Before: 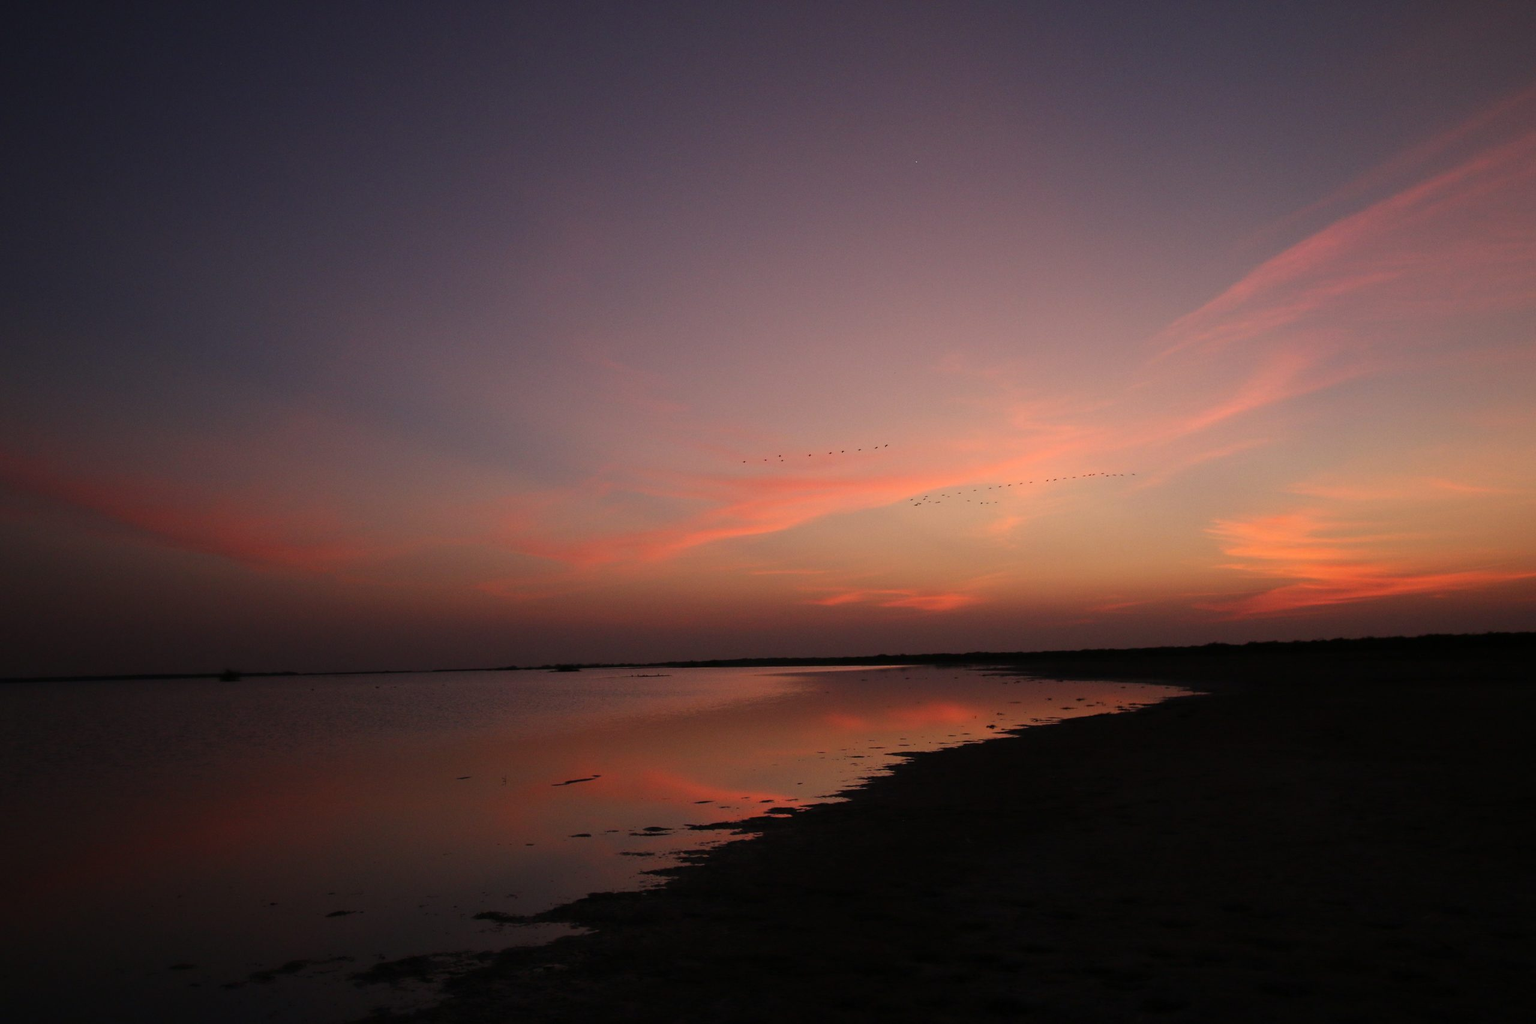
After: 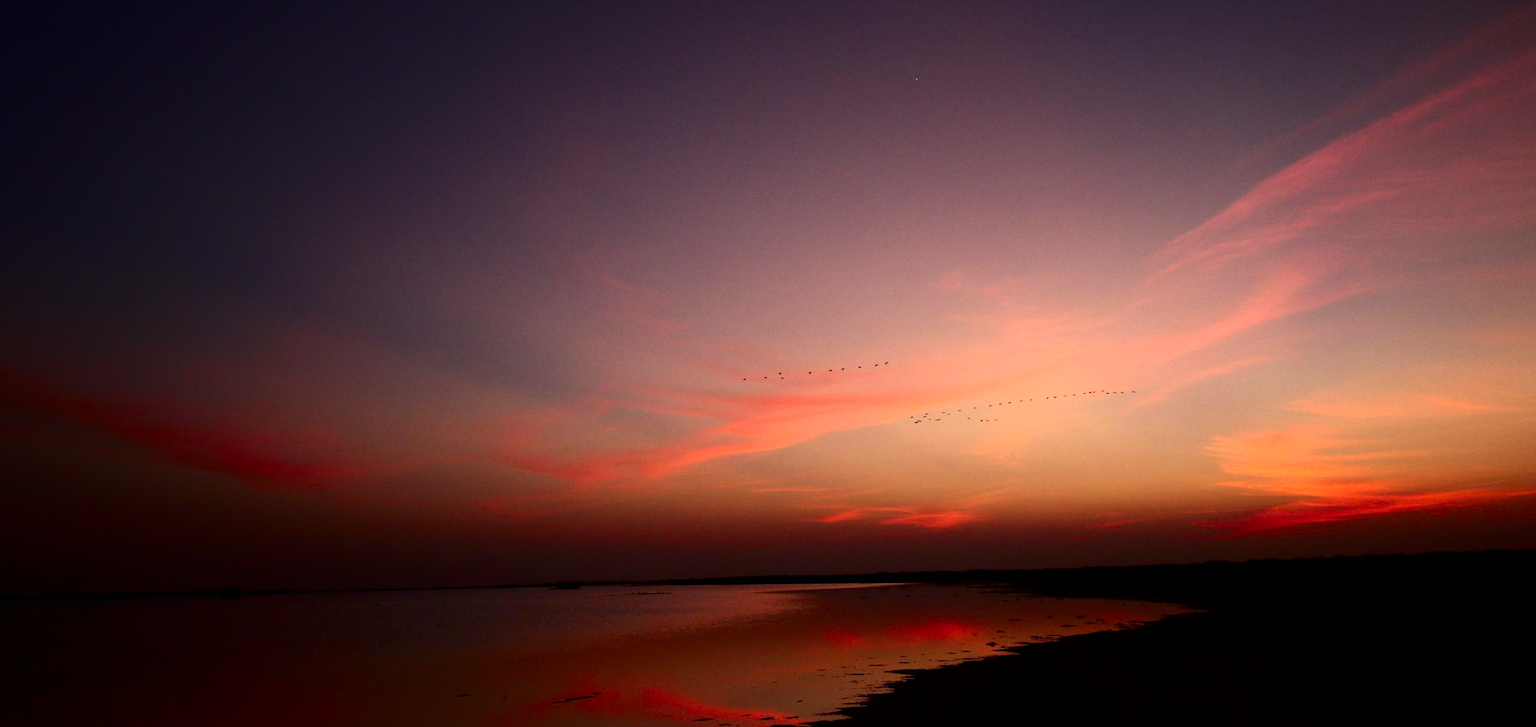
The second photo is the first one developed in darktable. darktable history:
crop and rotate: top 8.143%, bottom 20.808%
contrast brightness saturation: contrast 0.22, brightness -0.194, saturation 0.242
tone equalizer: -8 EV -0.448 EV, -7 EV -0.371 EV, -6 EV -0.341 EV, -5 EV -0.197 EV, -3 EV 0.246 EV, -2 EV 0.304 EV, -1 EV 0.386 EV, +0 EV 0.42 EV
